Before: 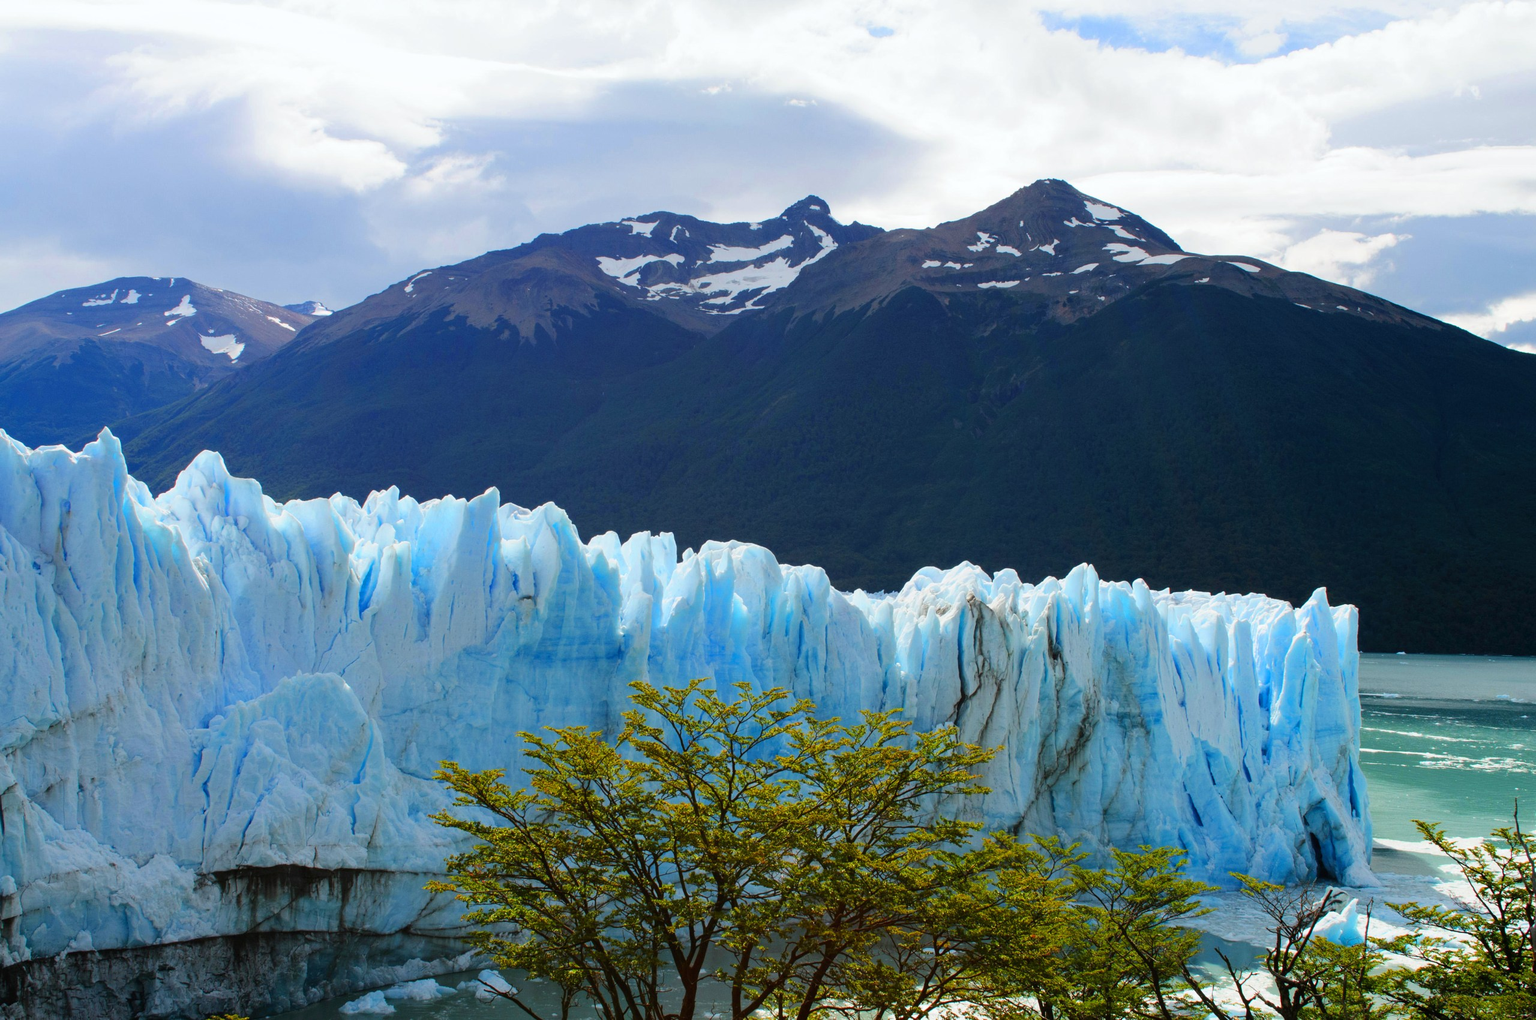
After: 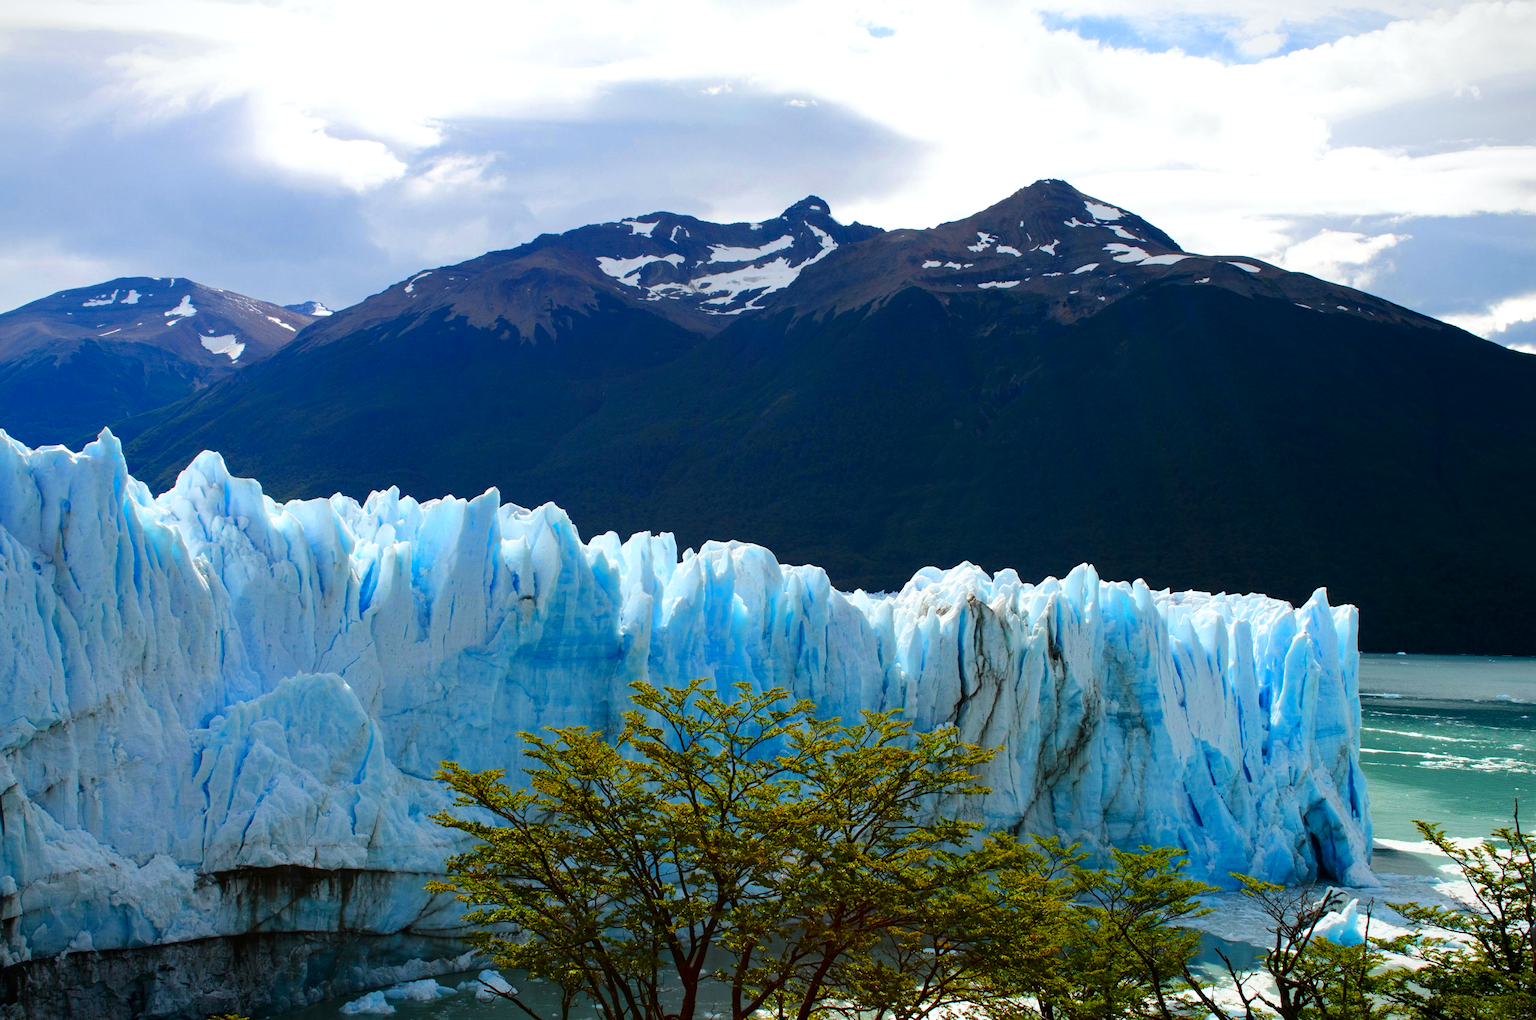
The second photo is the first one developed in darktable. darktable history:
vignetting: fall-off start 100.76%, brightness -0.308, saturation -0.063, width/height ratio 1.325
exposure: exposure 0.194 EV, compensate highlight preservation false
contrast brightness saturation: contrast 0.067, brightness -0.128, saturation 0.054
